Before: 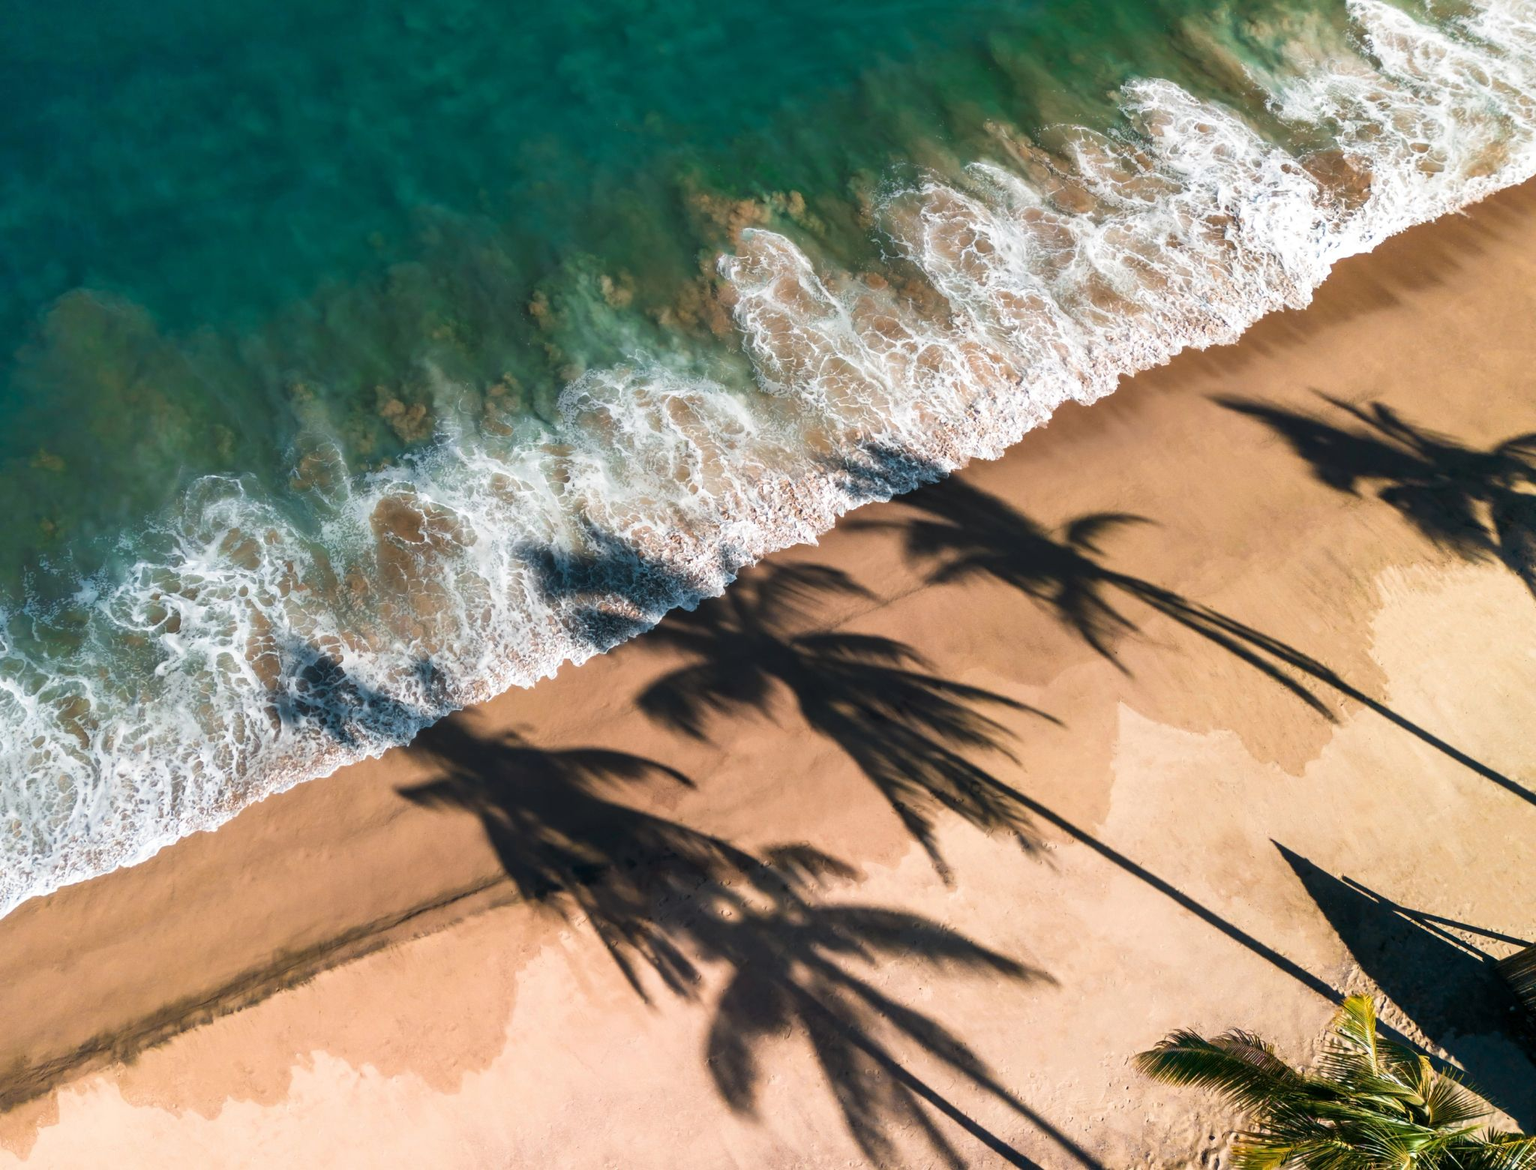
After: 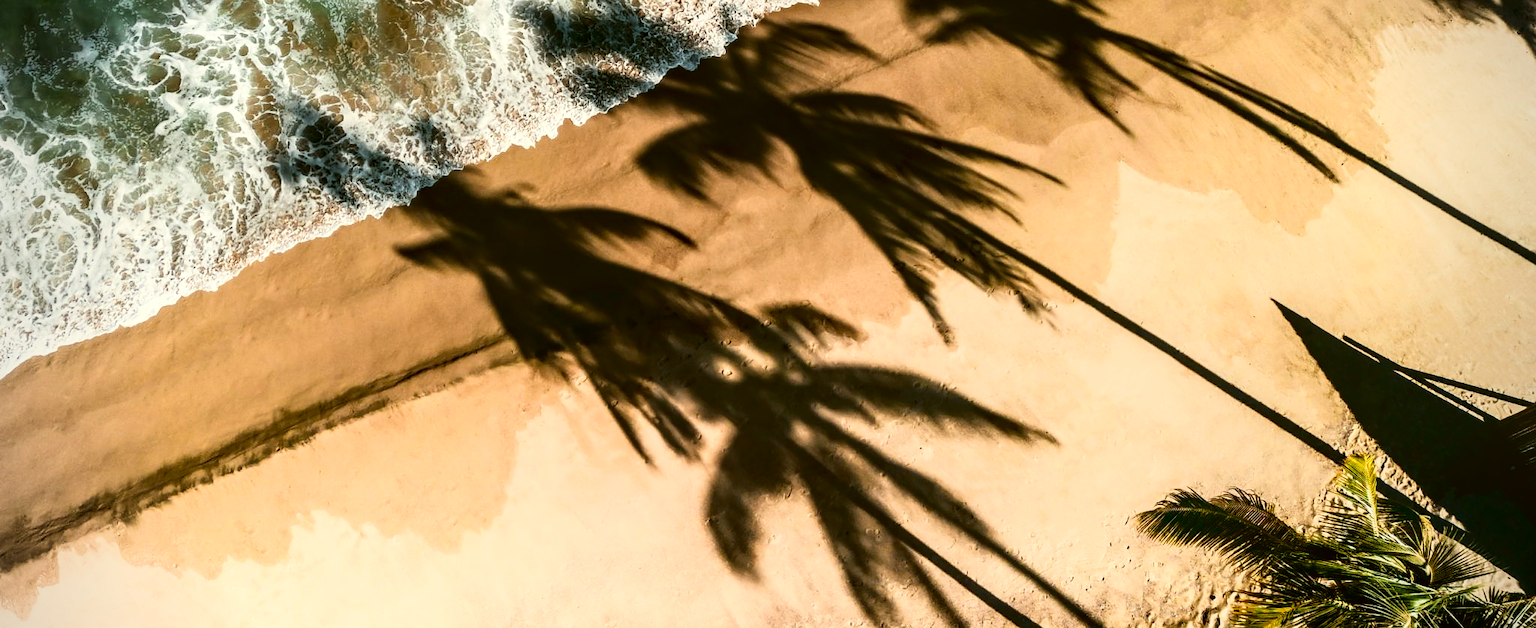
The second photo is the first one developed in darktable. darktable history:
exposure: exposure -0.05 EV
contrast brightness saturation: contrast 0.15, brightness -0.01, saturation 0.1
vignetting: width/height ratio 1.094
local contrast: detail 130%
crop and rotate: top 46.237%
shadows and highlights: shadows -62.32, white point adjustment -5.22, highlights 61.59
sharpen: radius 1, threshold 1
color correction: highlights a* -1.43, highlights b* 10.12, shadows a* 0.395, shadows b* 19.35
